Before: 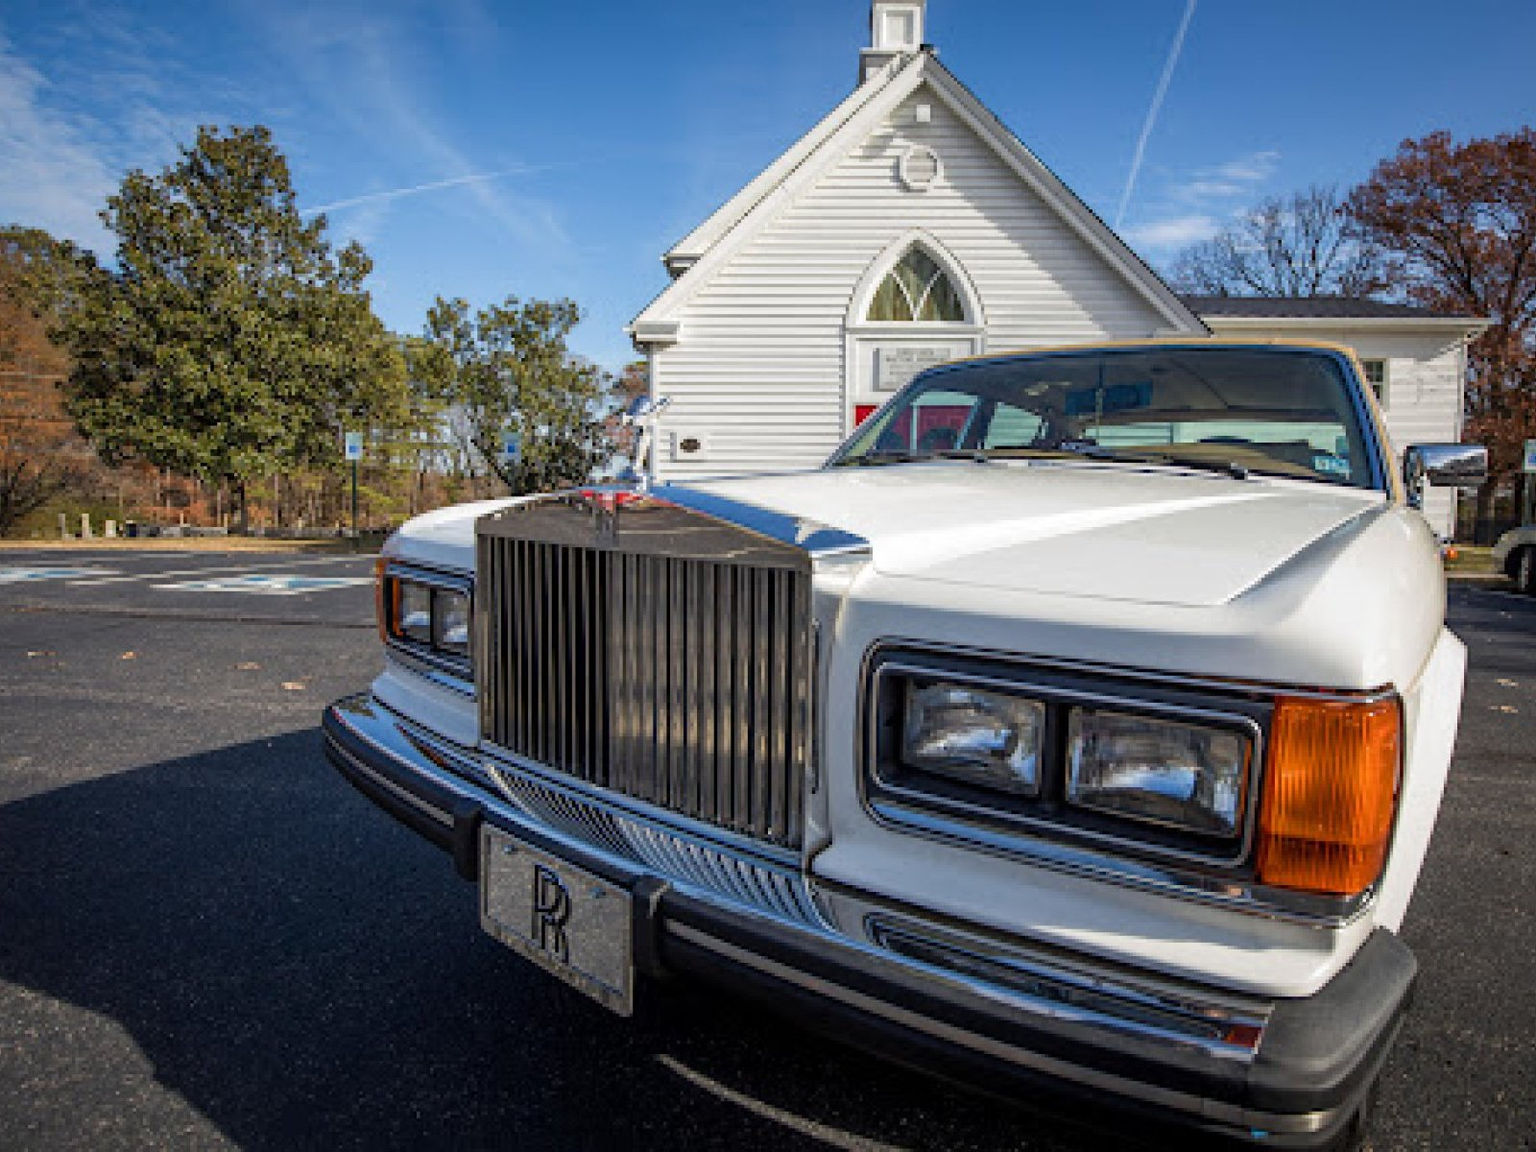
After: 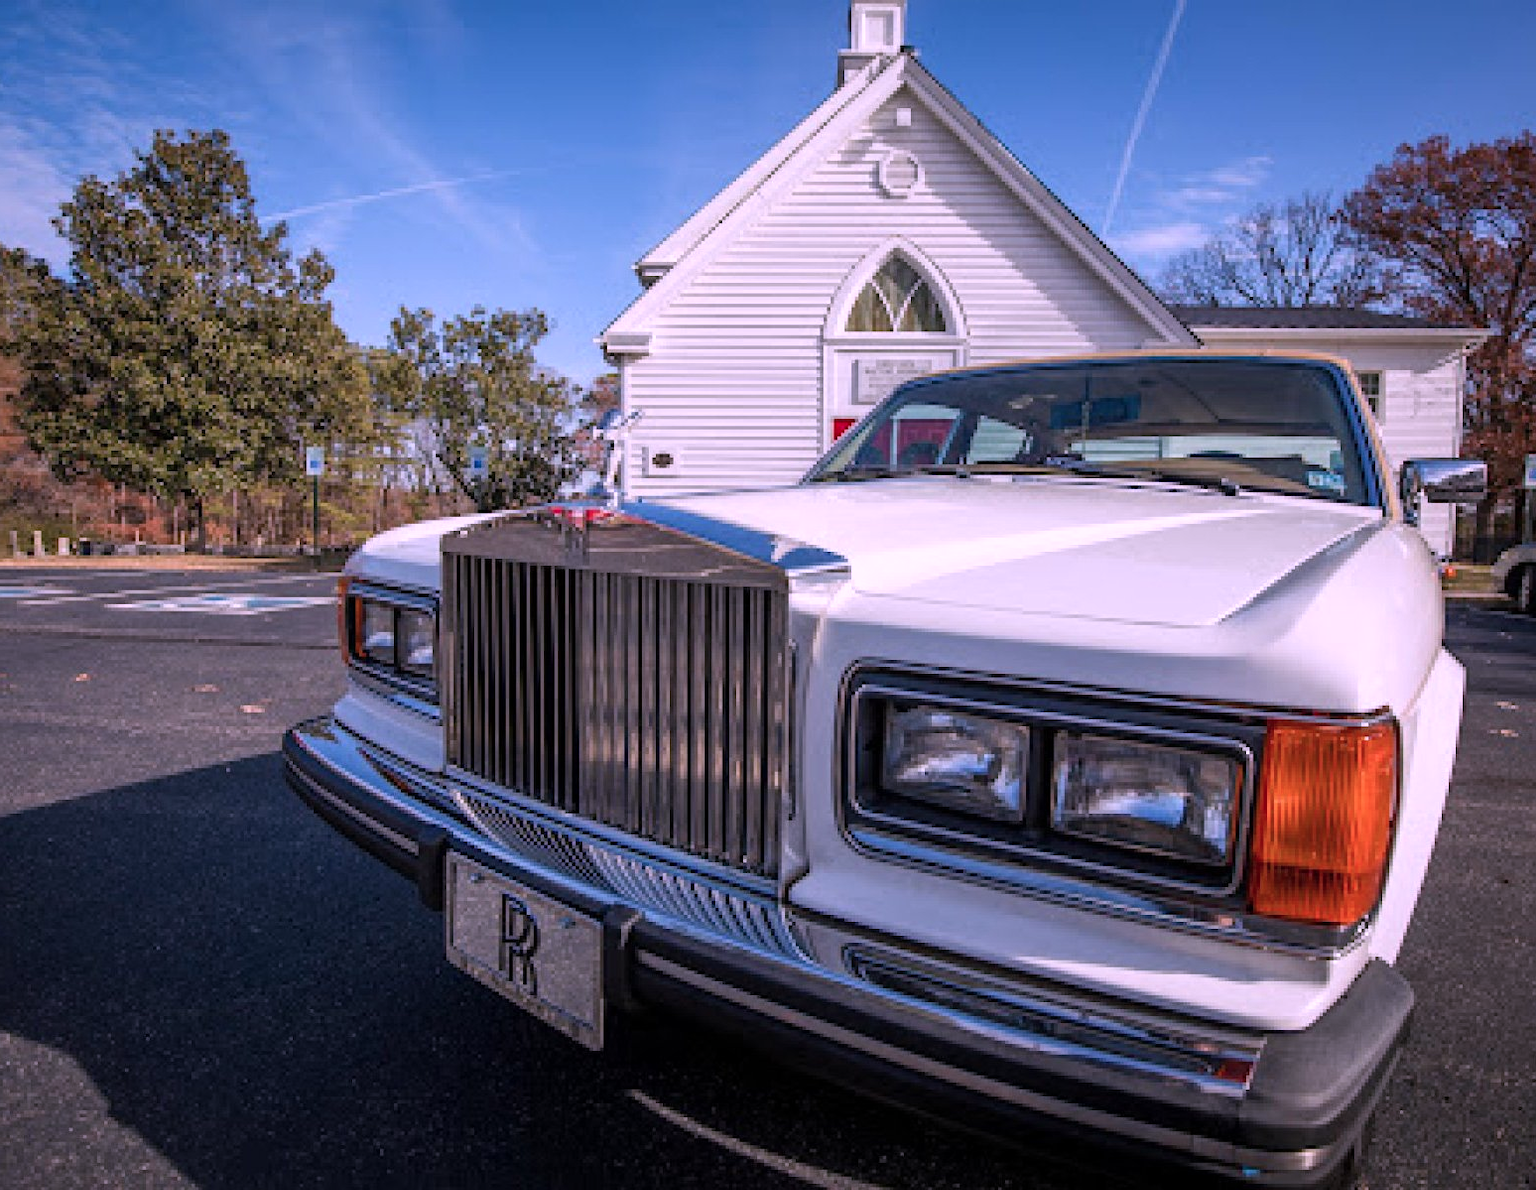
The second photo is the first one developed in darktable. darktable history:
color correction: highlights a* 15.93, highlights b* -20.51
crop and rotate: left 3.213%
